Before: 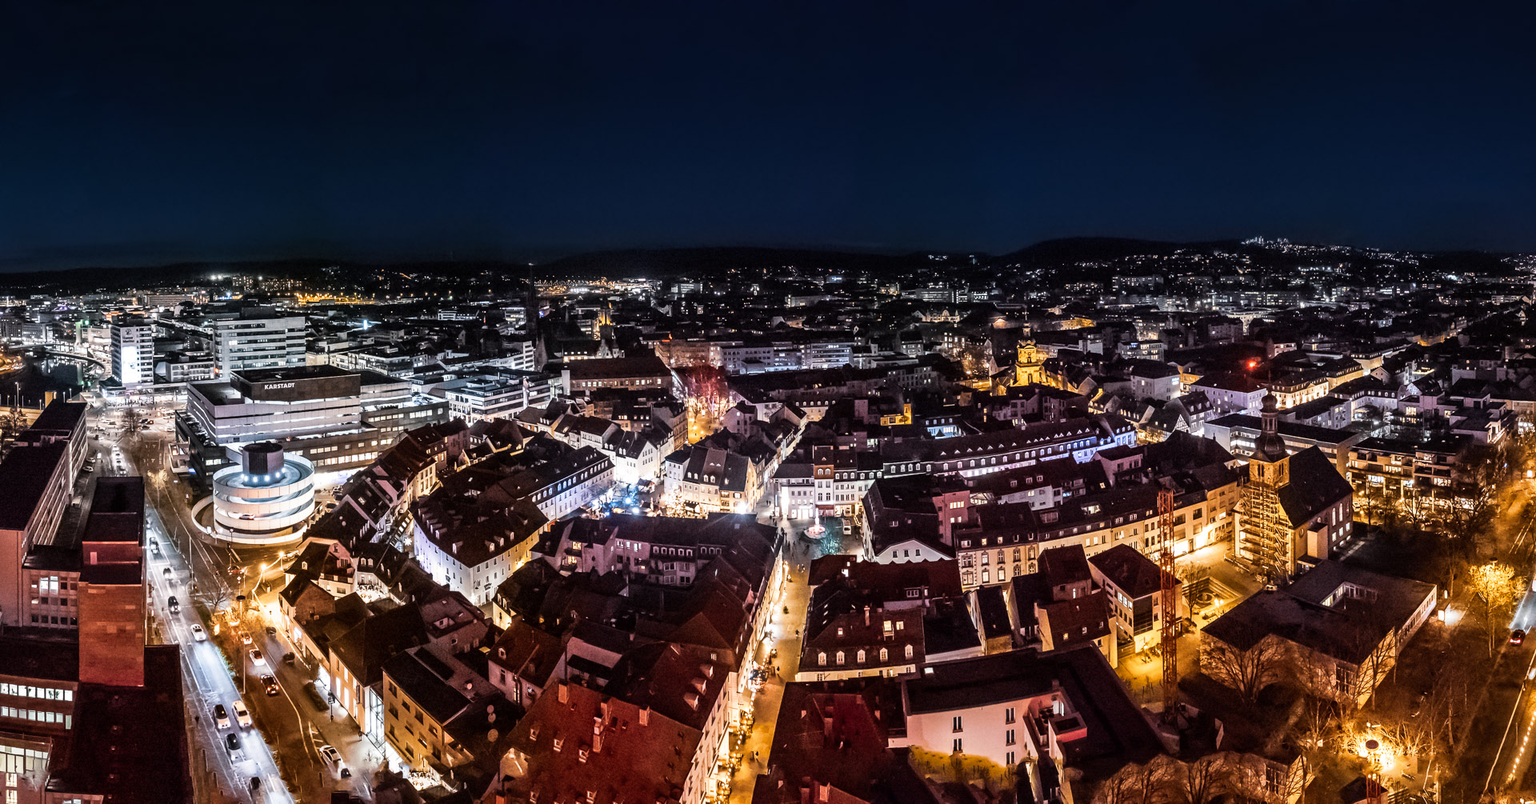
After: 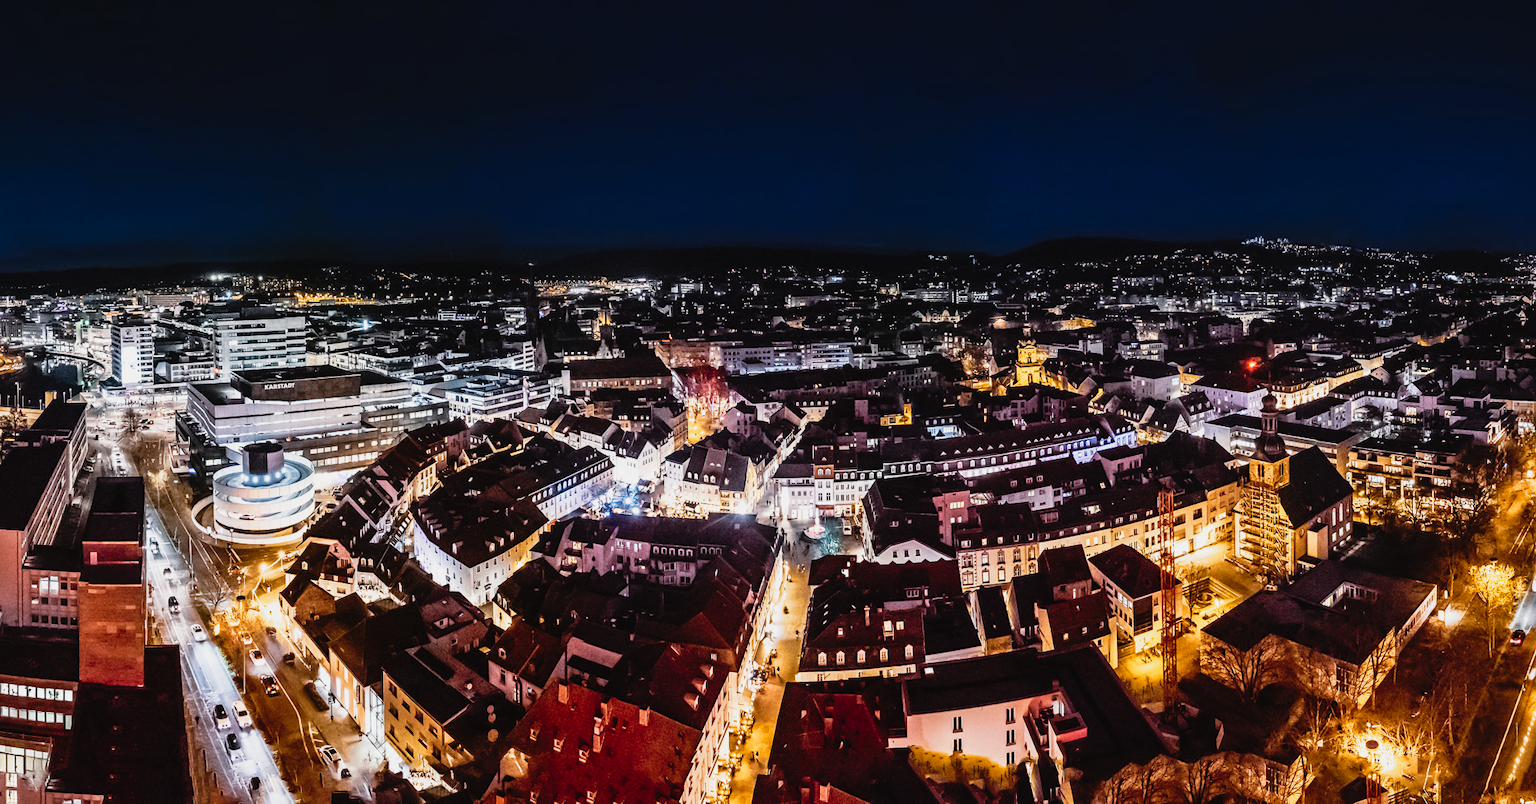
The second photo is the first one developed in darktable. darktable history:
tone curve: curves: ch0 [(0, 0.022) (0.114, 0.088) (0.282, 0.316) (0.446, 0.511) (0.613, 0.693) (0.786, 0.843) (0.999, 0.949)]; ch1 [(0, 0) (0.395, 0.343) (0.463, 0.427) (0.486, 0.474) (0.503, 0.5) (0.535, 0.522) (0.555, 0.546) (0.594, 0.614) (0.755, 0.793) (1, 1)]; ch2 [(0, 0) (0.369, 0.388) (0.449, 0.431) (0.501, 0.5) (0.528, 0.517) (0.561, 0.59) (0.612, 0.646) (0.697, 0.721) (1, 1)], preserve colors none
